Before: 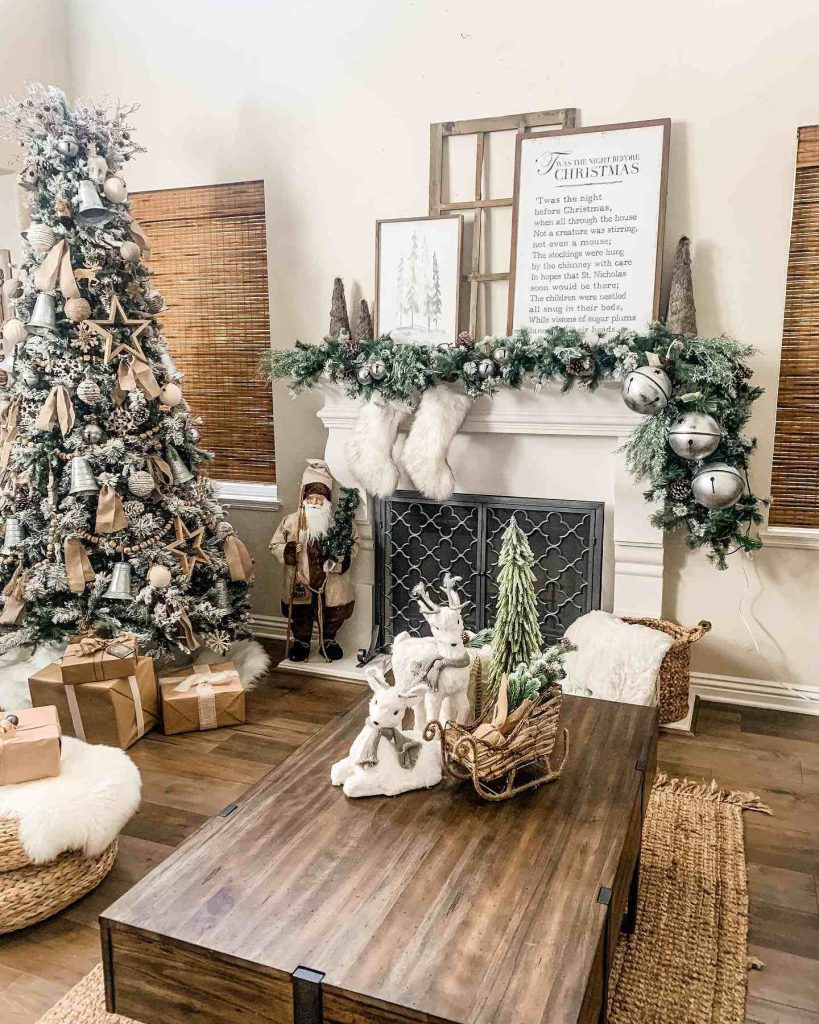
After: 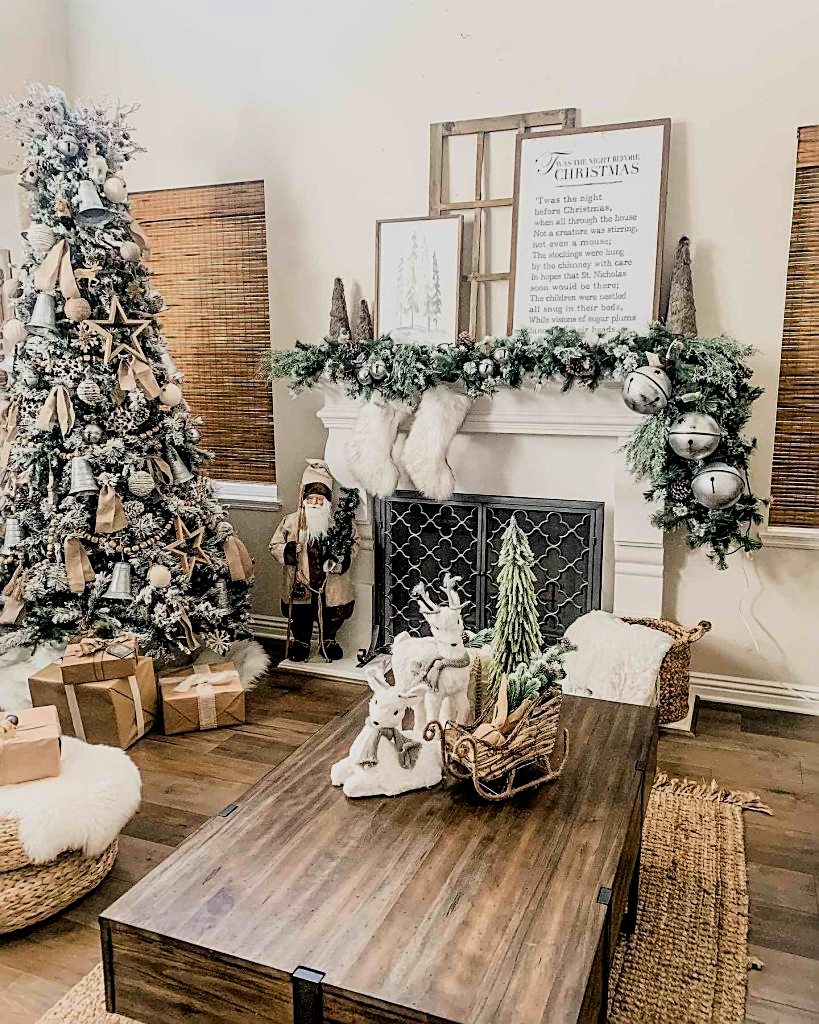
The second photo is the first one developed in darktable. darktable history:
sharpen: on, module defaults
exposure: compensate exposure bias true, compensate highlight preservation false
filmic rgb: black relative exposure -7.74 EV, white relative exposure 4.42 EV, target black luminance 0%, hardness 3.75, latitude 50.56%, contrast 1.066, highlights saturation mix 9.46%, shadows ↔ highlights balance -0.231%, color science v6 (2022)
